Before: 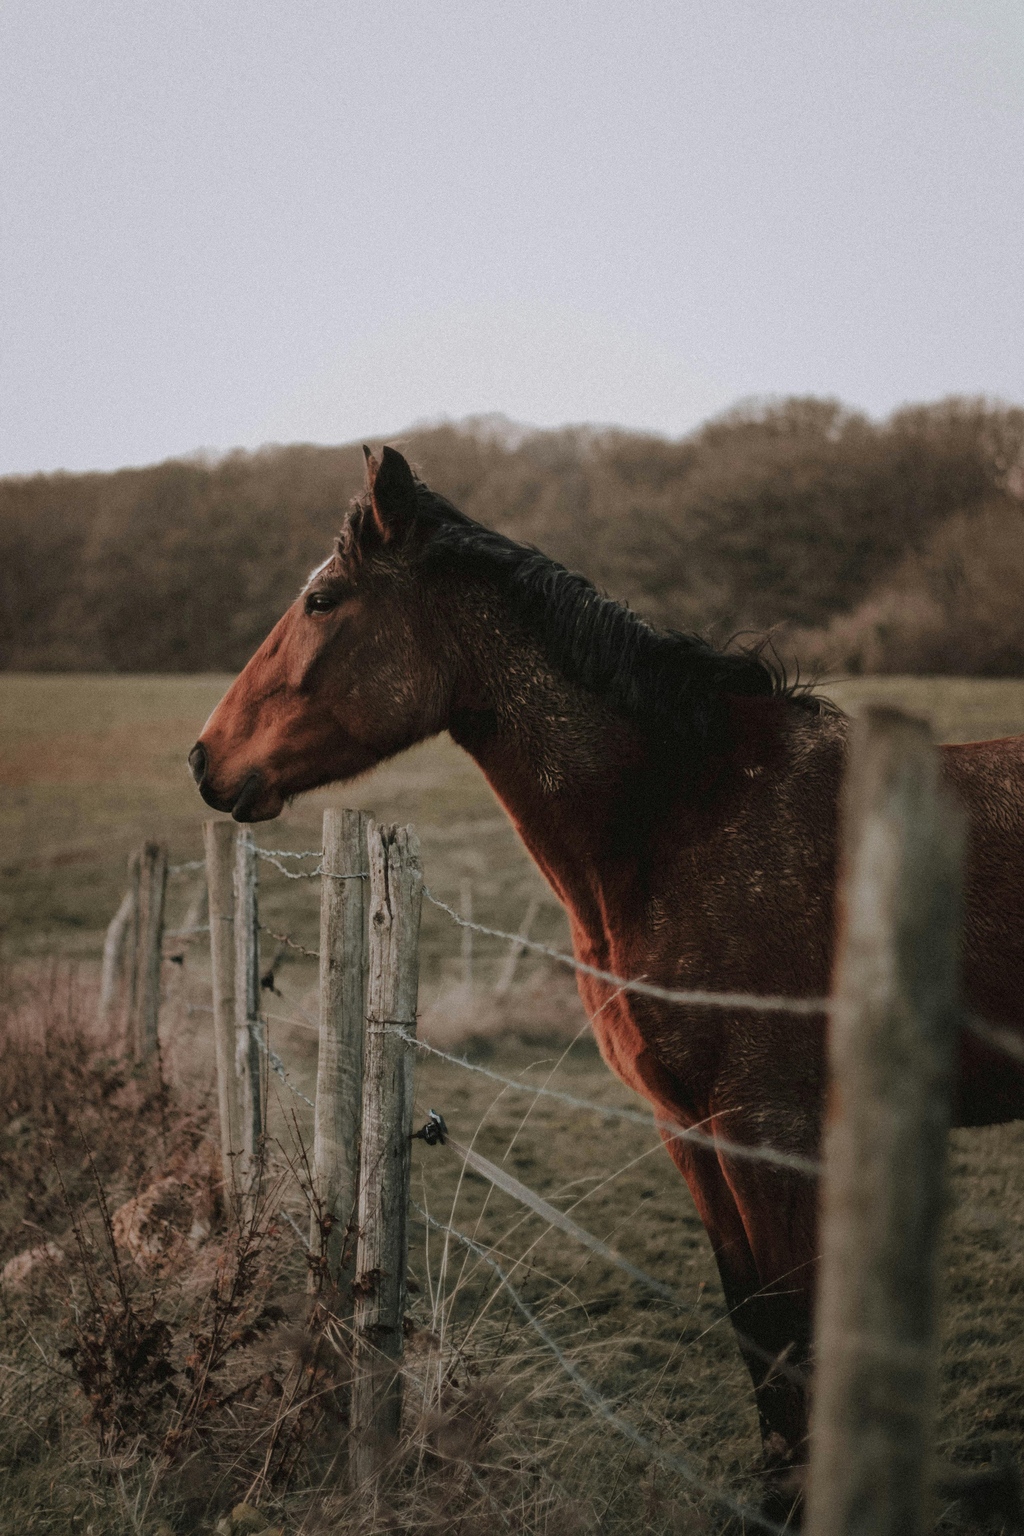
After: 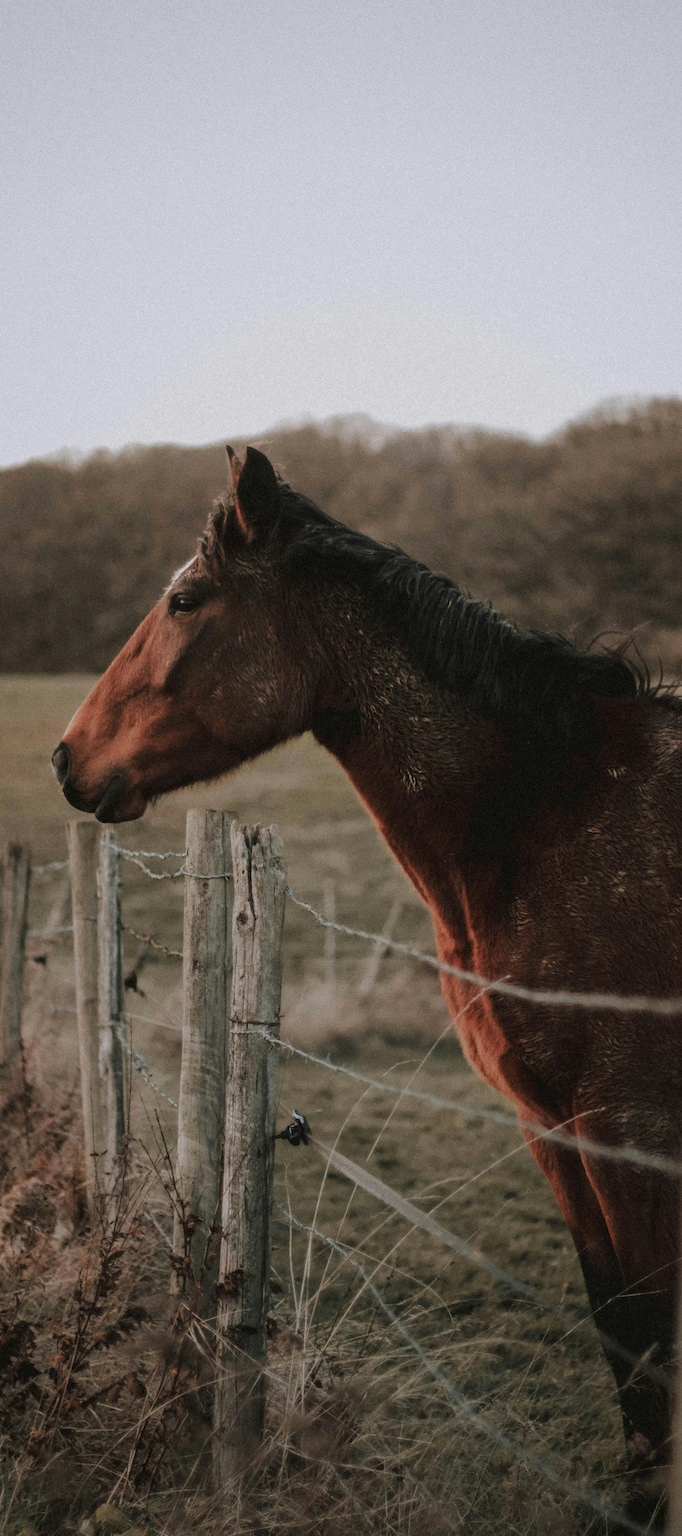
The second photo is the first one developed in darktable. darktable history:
crop and rotate: left 13.409%, right 19.924%
vignetting: brightness -0.233, saturation 0.141
